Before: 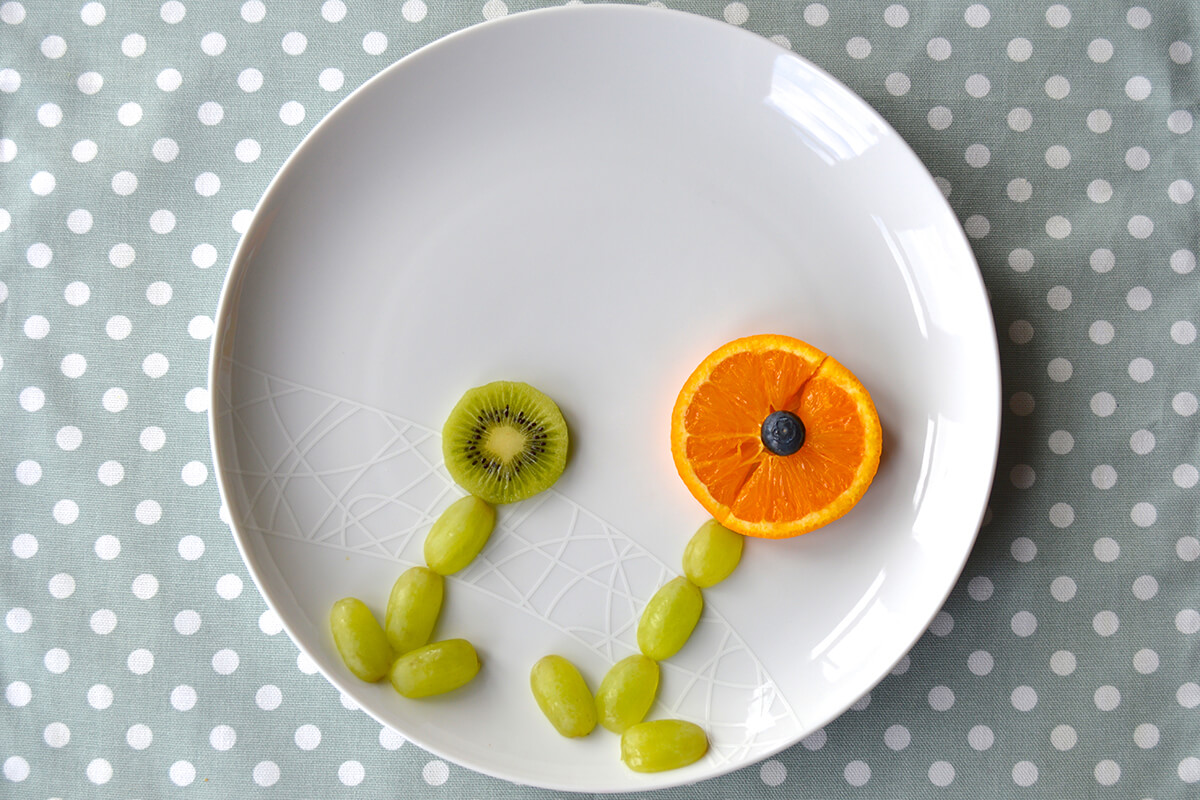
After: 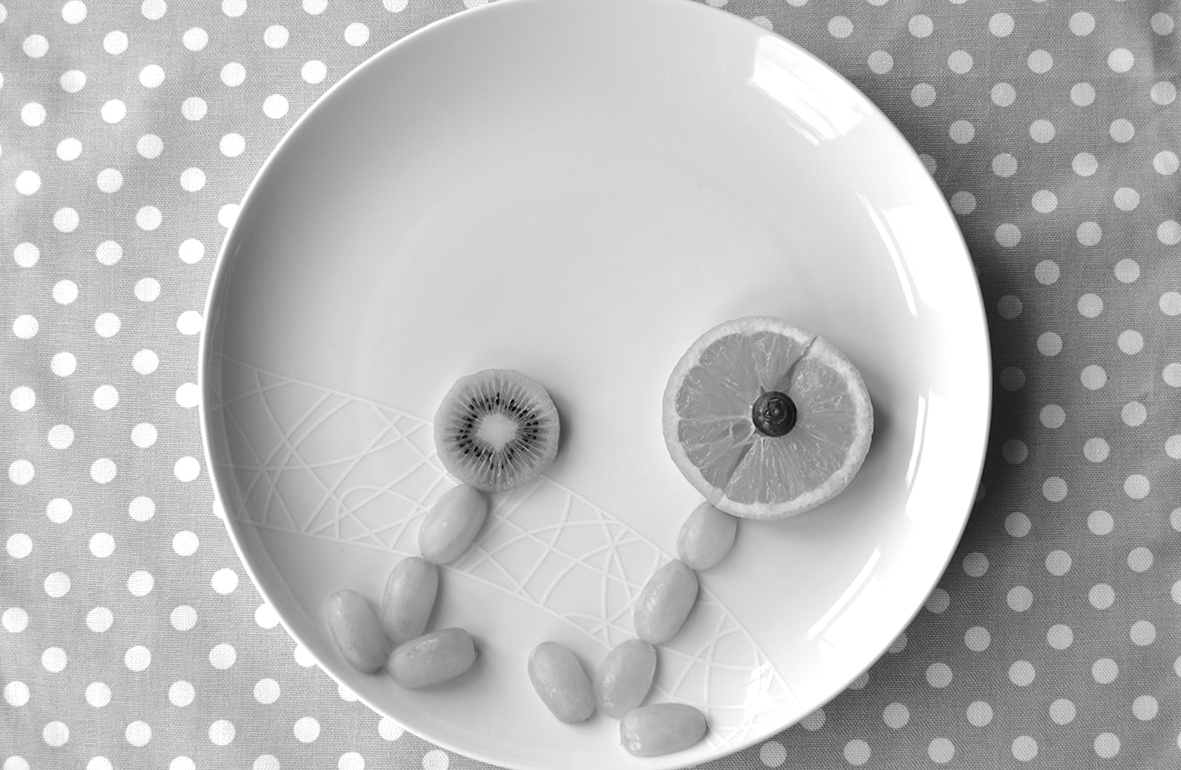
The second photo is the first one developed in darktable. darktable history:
monochrome: on, module defaults
rotate and perspective: rotation -1.42°, crop left 0.016, crop right 0.984, crop top 0.035, crop bottom 0.965
white balance: red 1.127, blue 0.943
